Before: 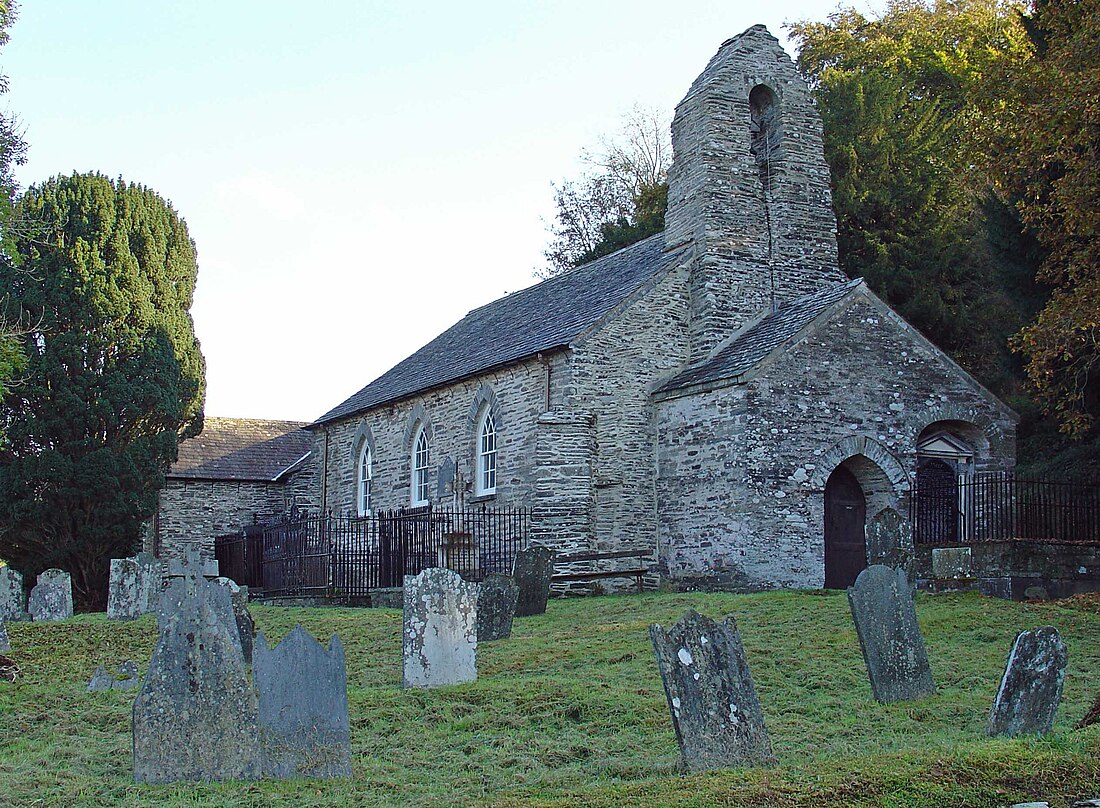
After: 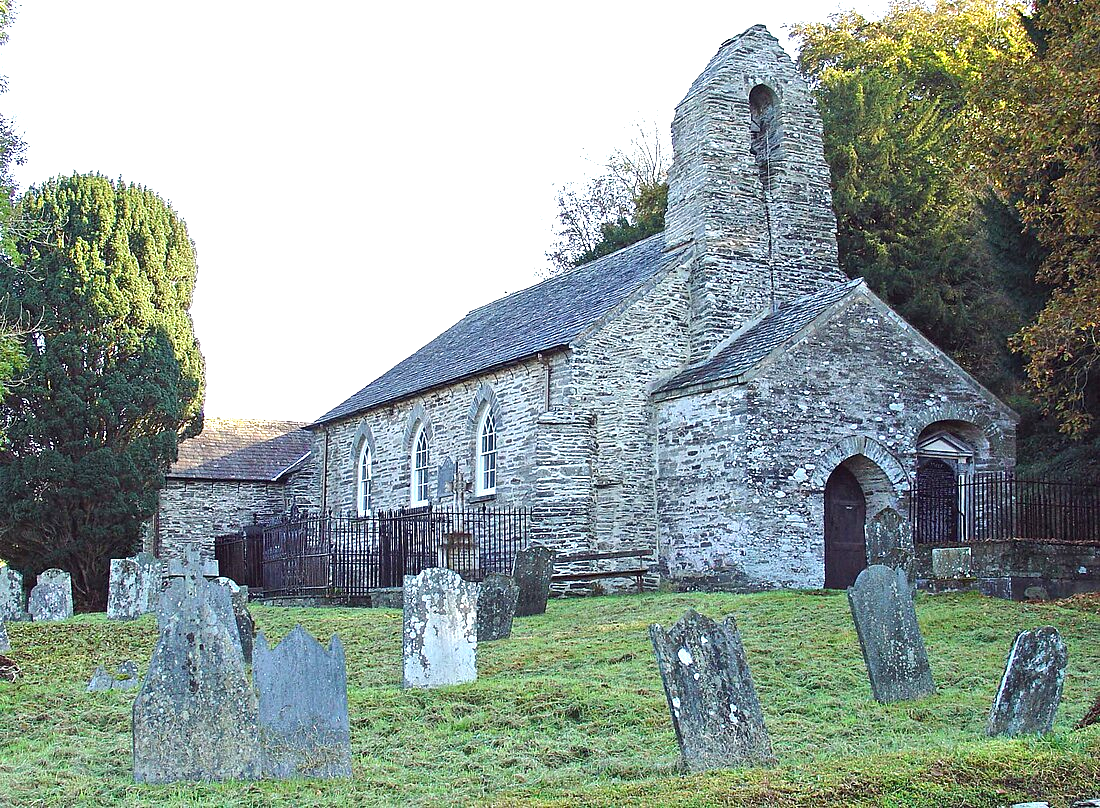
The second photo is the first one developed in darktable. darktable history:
exposure: exposure 1.133 EV, compensate highlight preservation false
local contrast: mode bilateral grid, contrast 28, coarseness 16, detail 116%, midtone range 0.2
